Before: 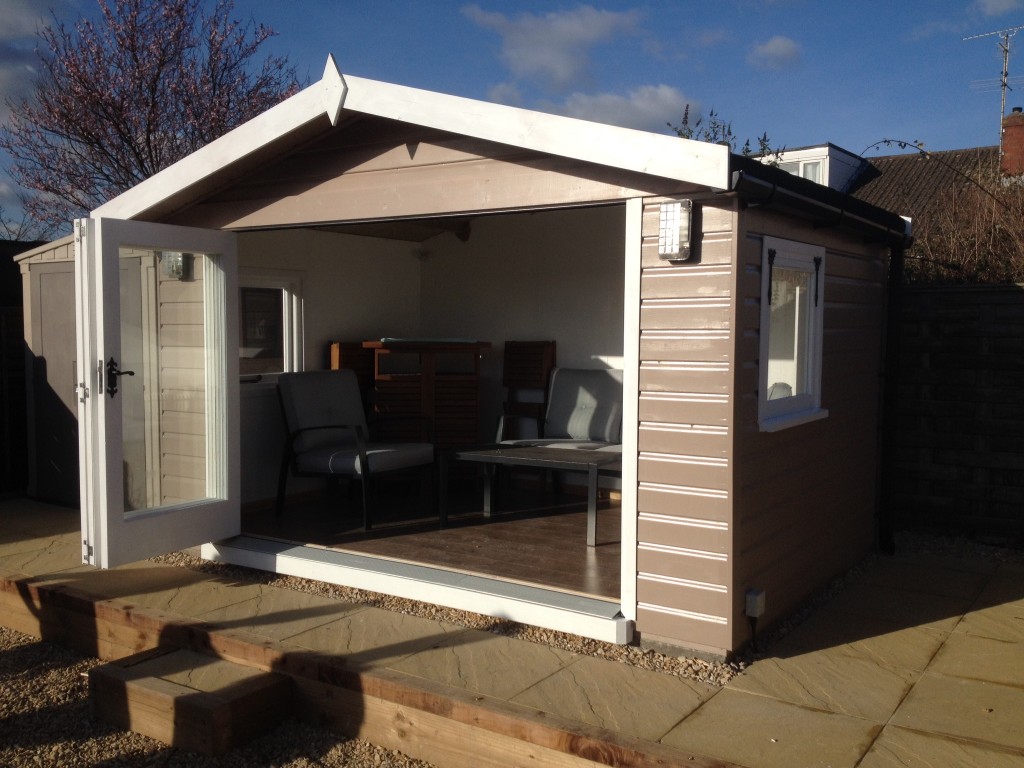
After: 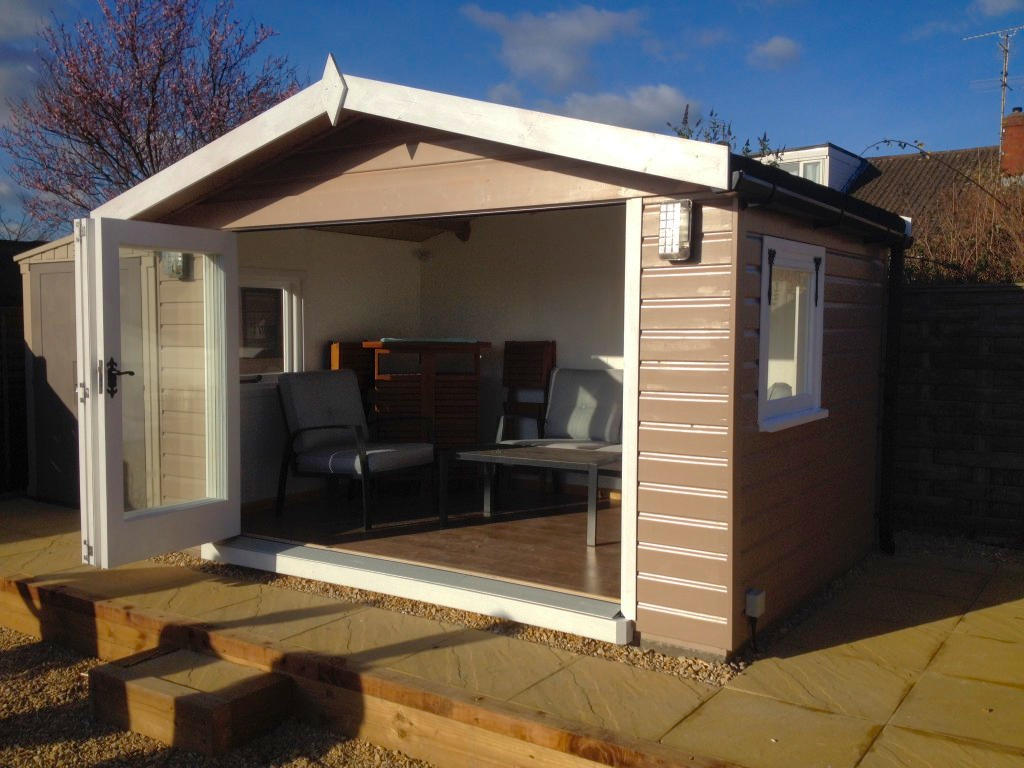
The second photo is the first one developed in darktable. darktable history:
shadows and highlights: on, module defaults
color balance rgb: perceptual saturation grading › global saturation 25%, global vibrance 20%
